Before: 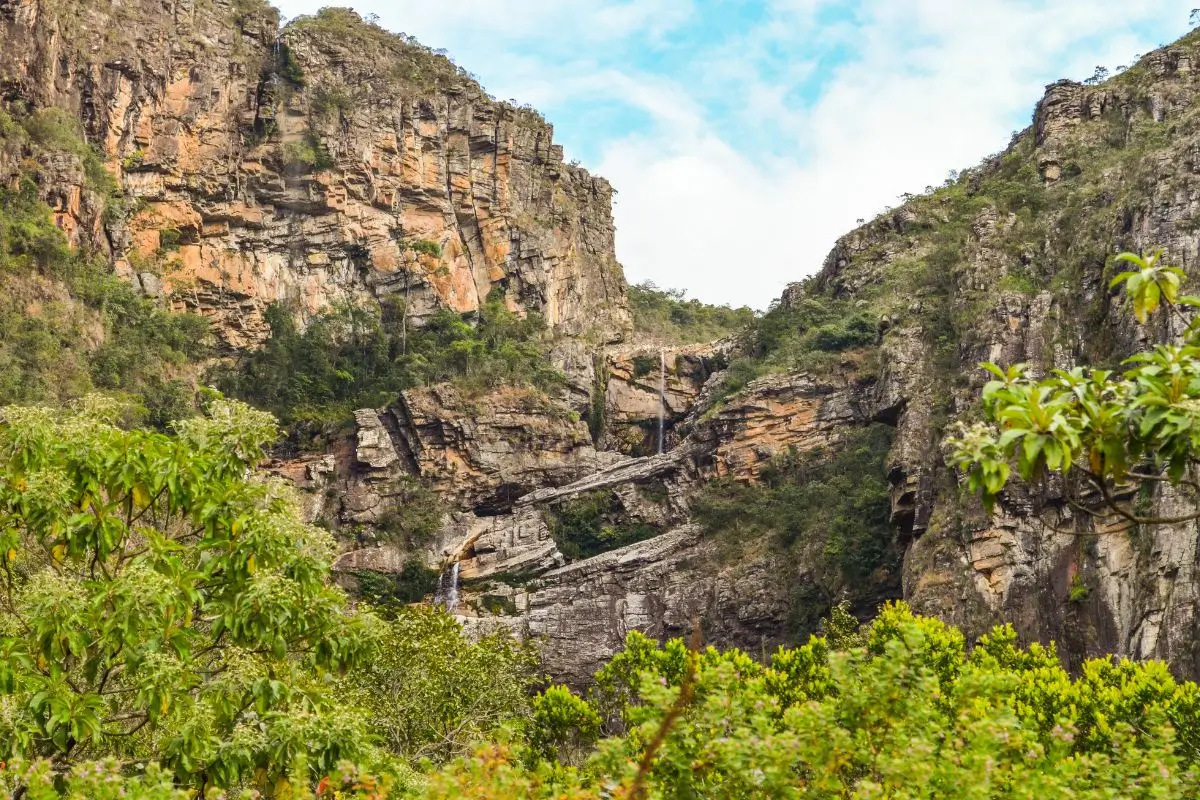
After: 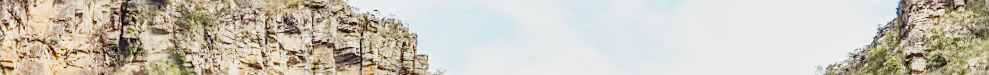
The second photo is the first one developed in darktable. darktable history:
exposure: black level correction 0, exposure 1.2 EV, compensate highlight preservation false
crop and rotate: left 9.644%, top 9.491%, right 6.021%, bottom 80.509%
color balance rgb: contrast -10%
sigmoid: skew -0.2, preserve hue 0%, red attenuation 0.1, red rotation 0.035, green attenuation 0.1, green rotation -0.017, blue attenuation 0.15, blue rotation -0.052, base primaries Rec2020
local contrast: on, module defaults
rotate and perspective: rotation -2°, crop left 0.022, crop right 0.978, crop top 0.049, crop bottom 0.951
sharpen: on, module defaults
